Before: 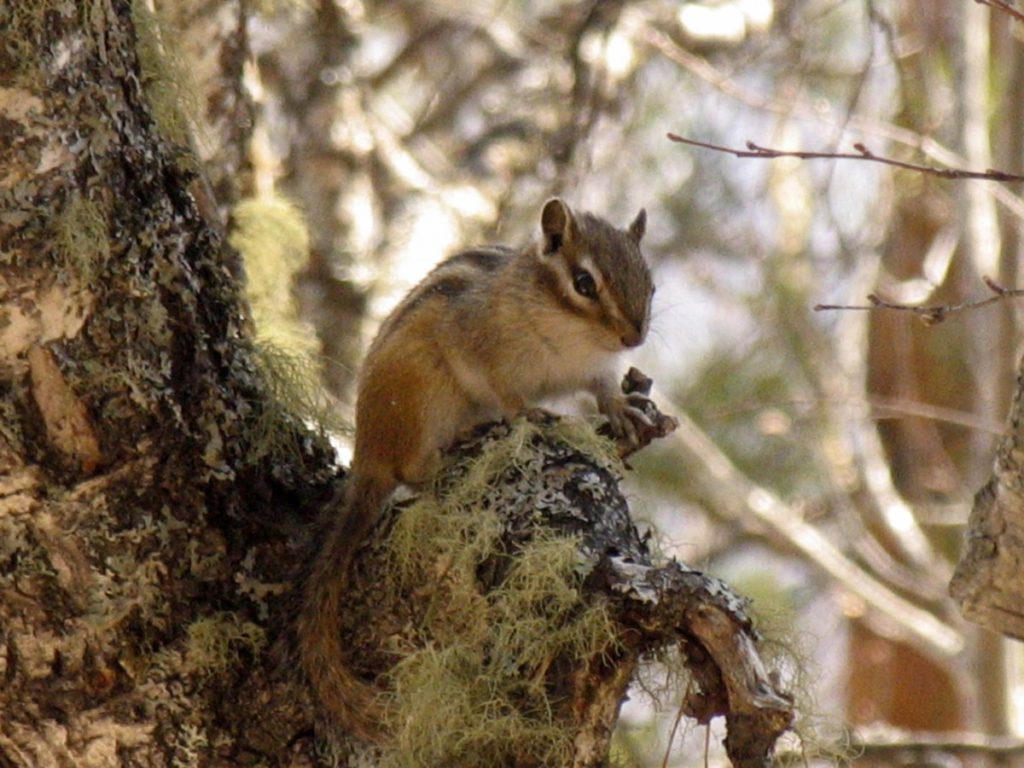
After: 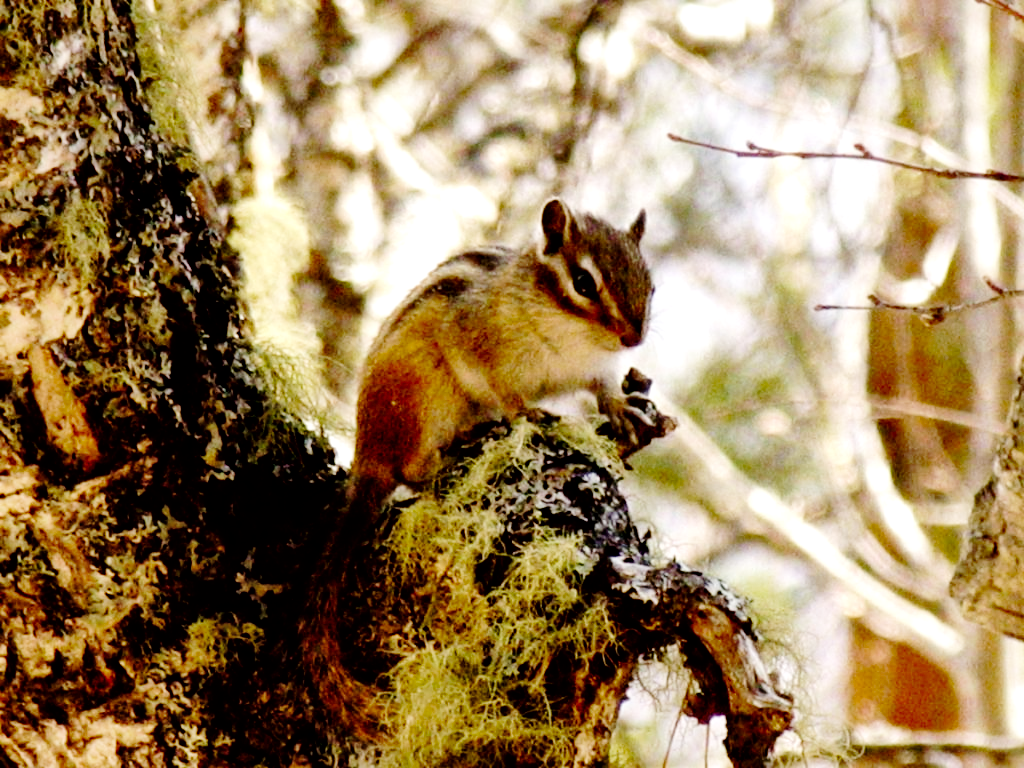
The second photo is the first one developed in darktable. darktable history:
base curve: curves: ch0 [(0, 0) (0.036, 0.01) (0.123, 0.254) (0.258, 0.504) (0.507, 0.748) (1, 1)], preserve colors none
velvia: on, module defaults
local contrast: mode bilateral grid, contrast 99, coarseness 100, detail 165%, midtone range 0.2
